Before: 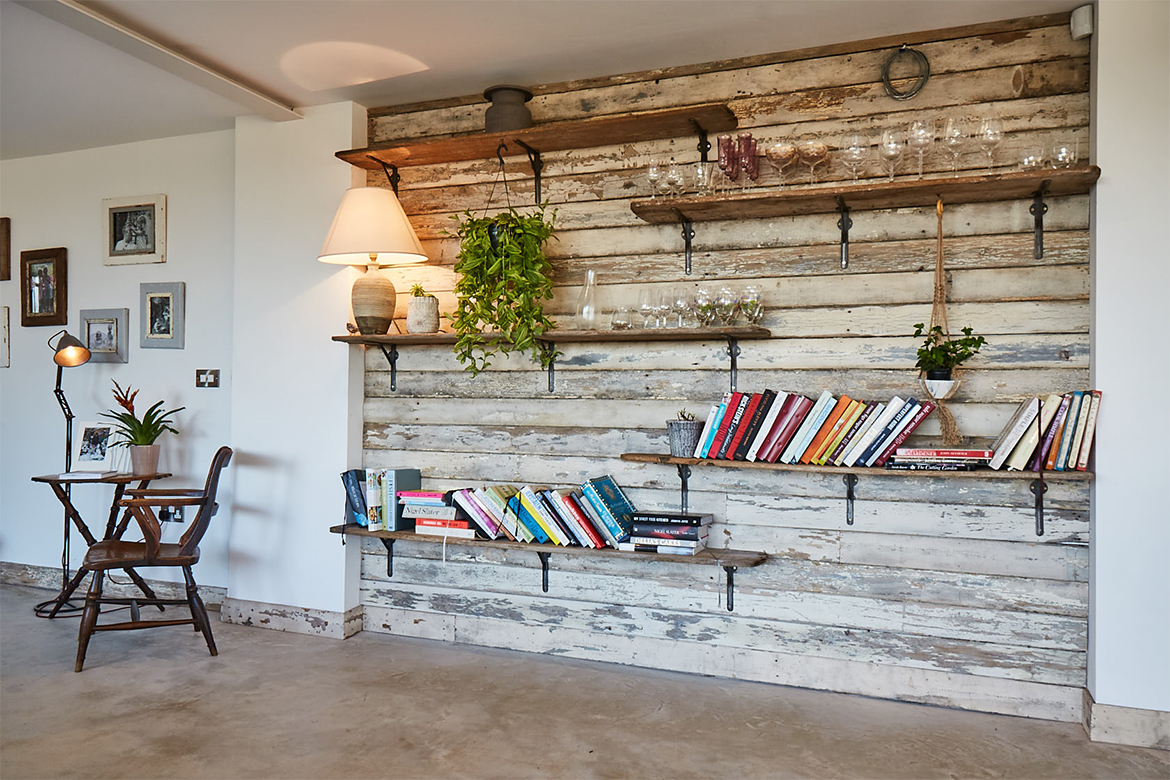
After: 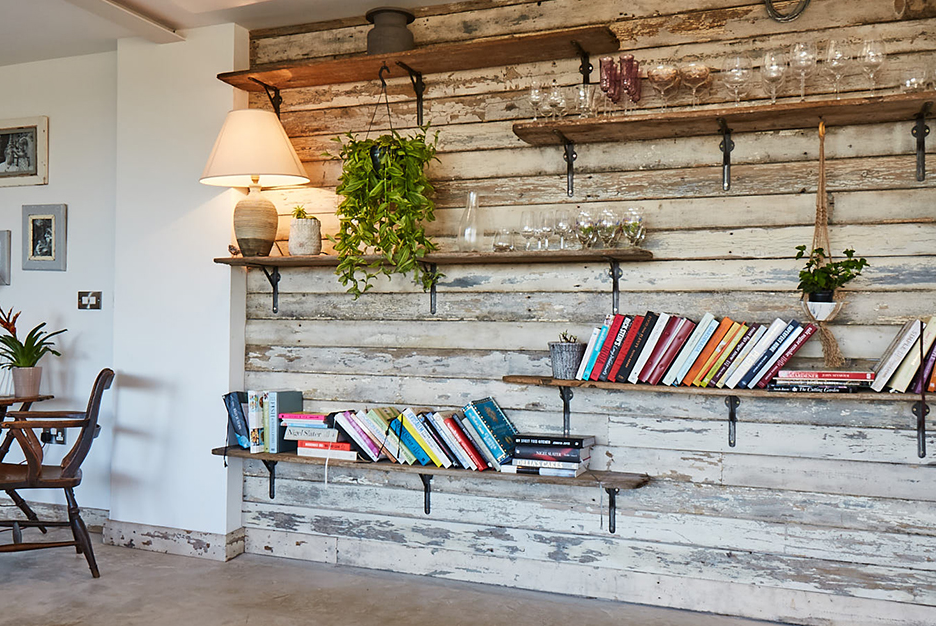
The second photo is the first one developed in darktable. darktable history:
crop and rotate: left 10.132%, top 10.028%, right 9.851%, bottom 9.663%
